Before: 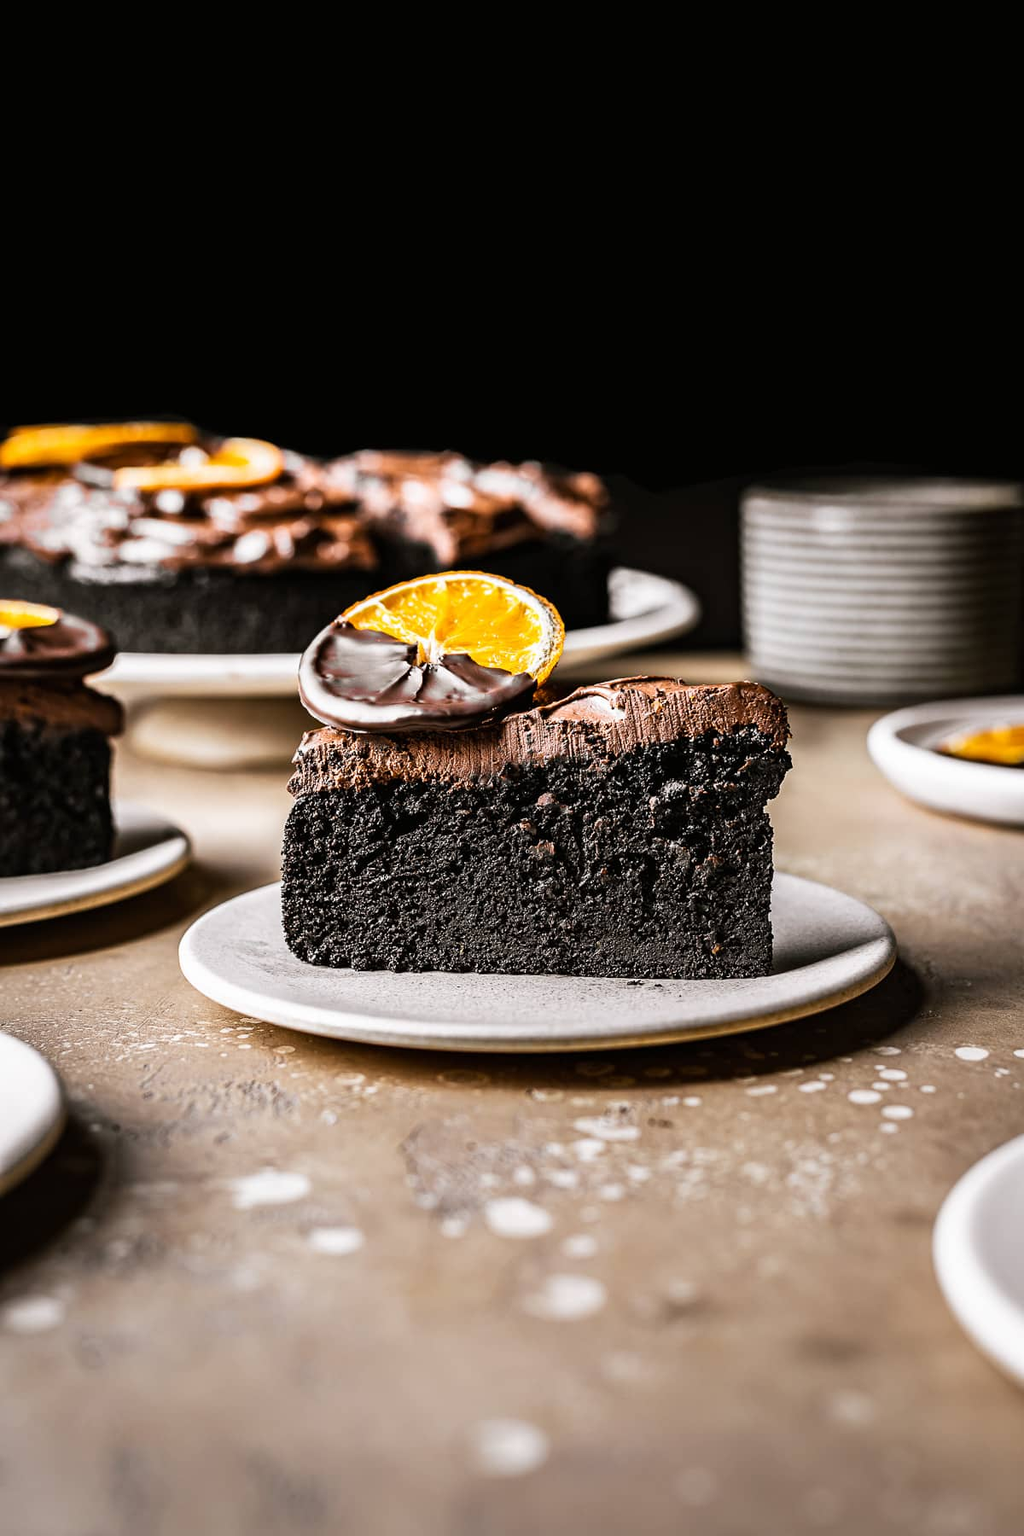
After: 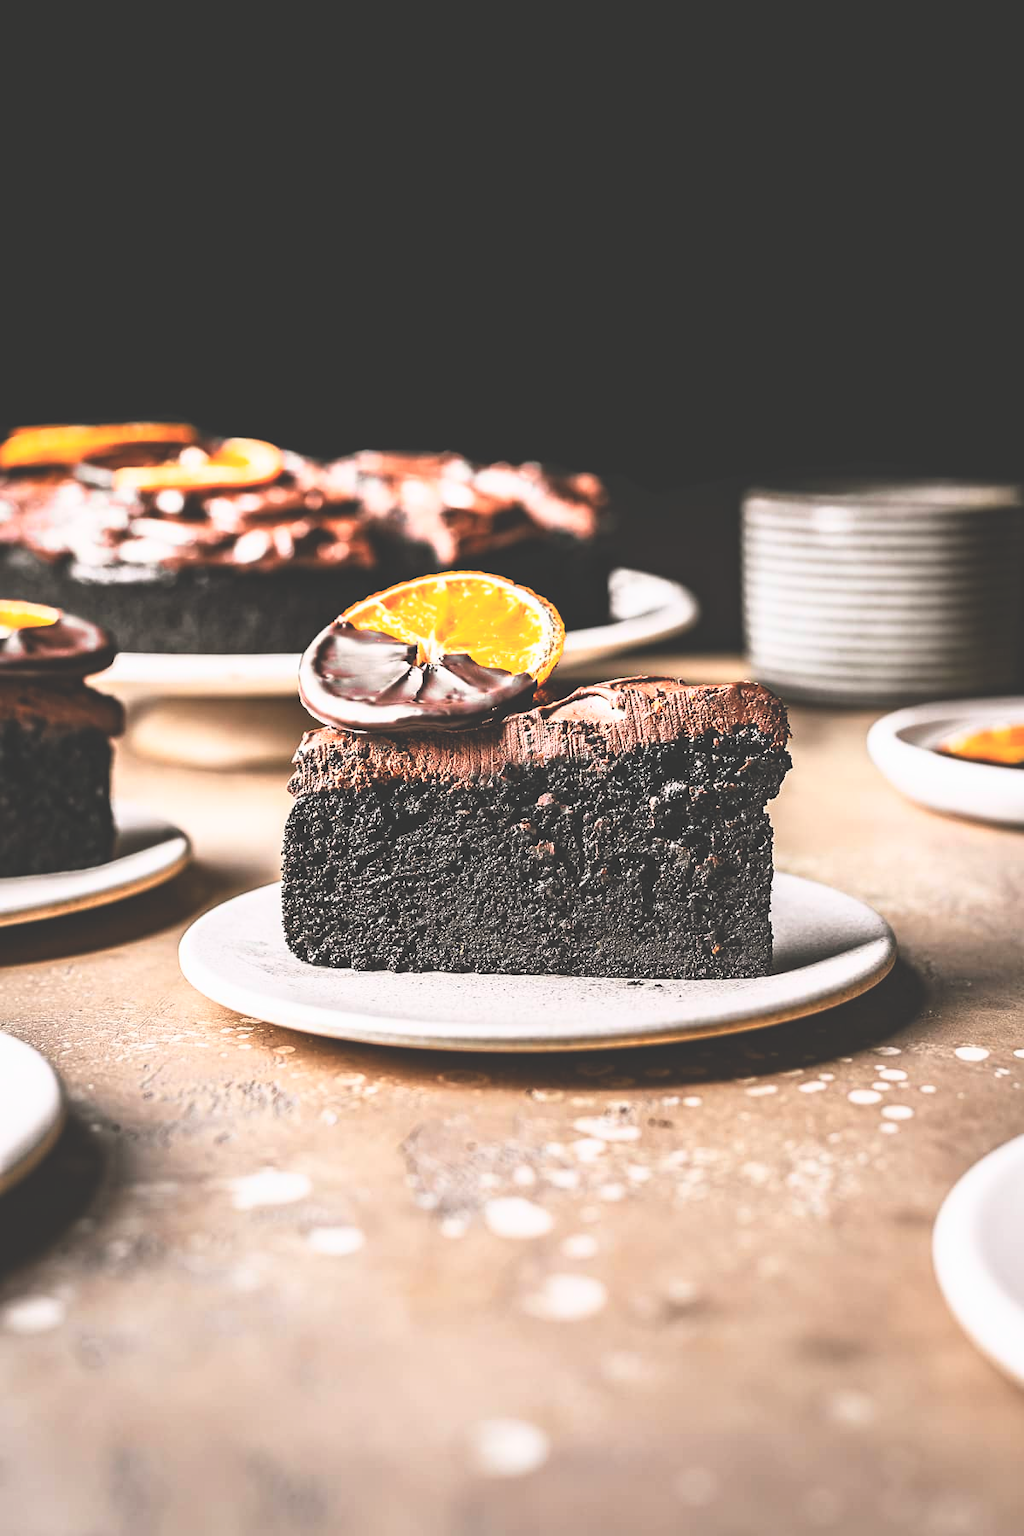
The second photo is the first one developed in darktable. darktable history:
exposure: black level correction -0.023, exposure -0.039 EV, compensate highlight preservation false
color zones: curves: ch1 [(0.309, 0.524) (0.41, 0.329) (0.508, 0.509)]; ch2 [(0.25, 0.457) (0.75, 0.5)]
base curve: curves: ch0 [(0, 0) (0.557, 0.834) (1, 1)]
